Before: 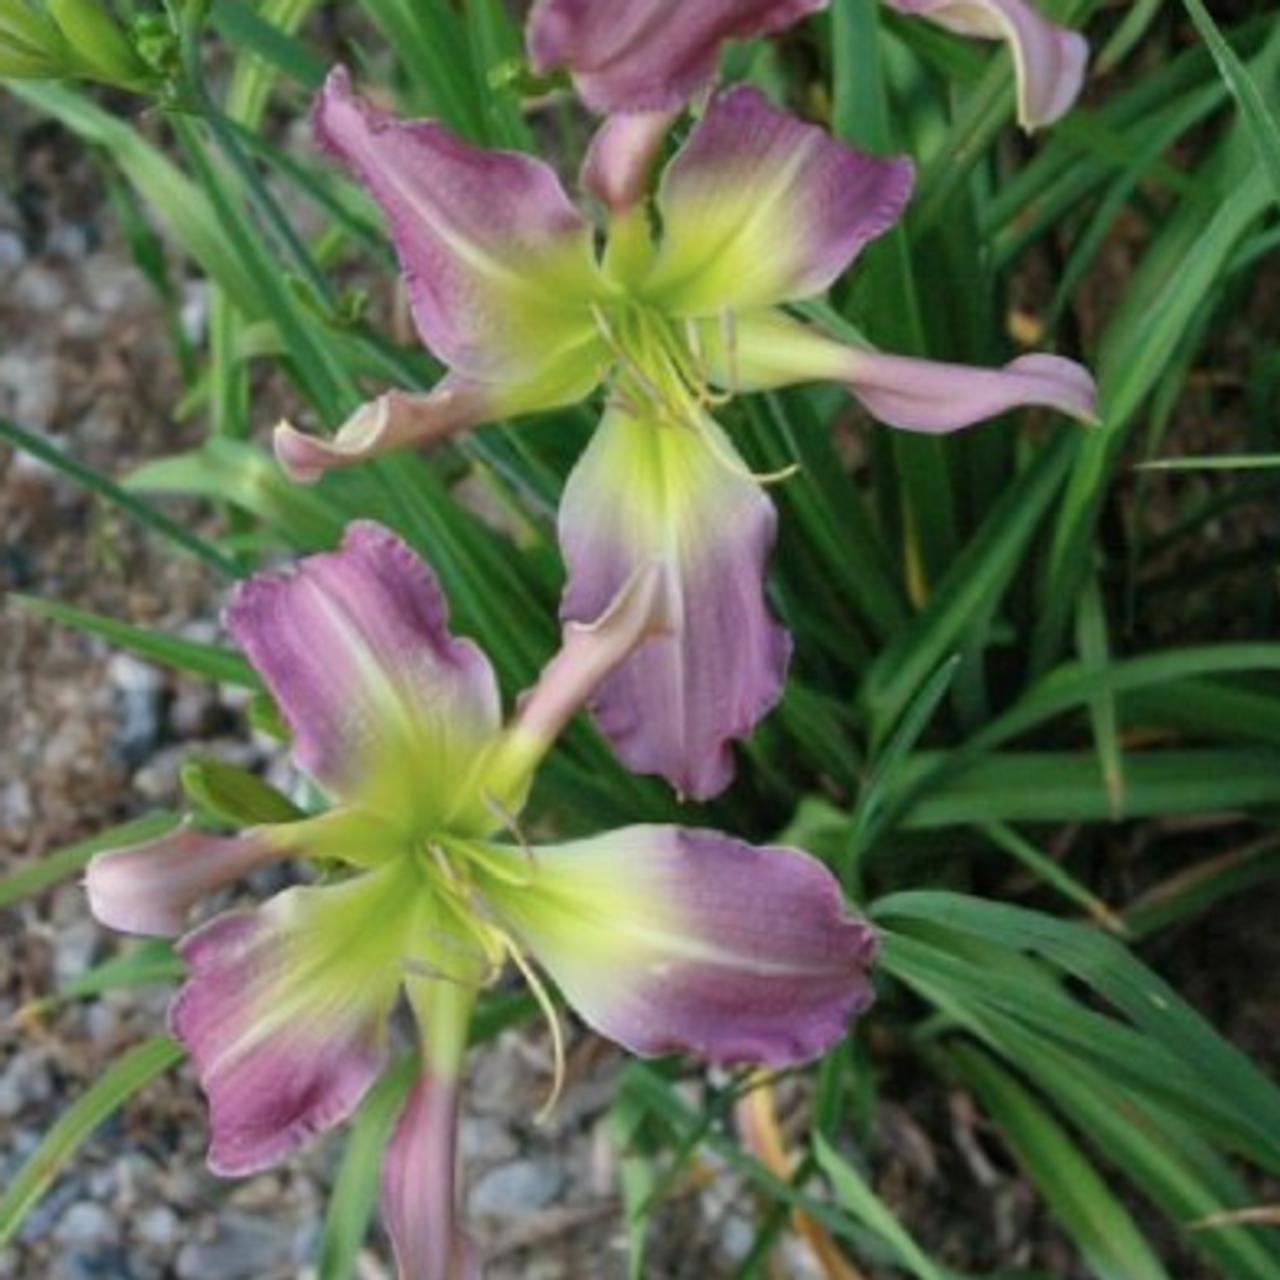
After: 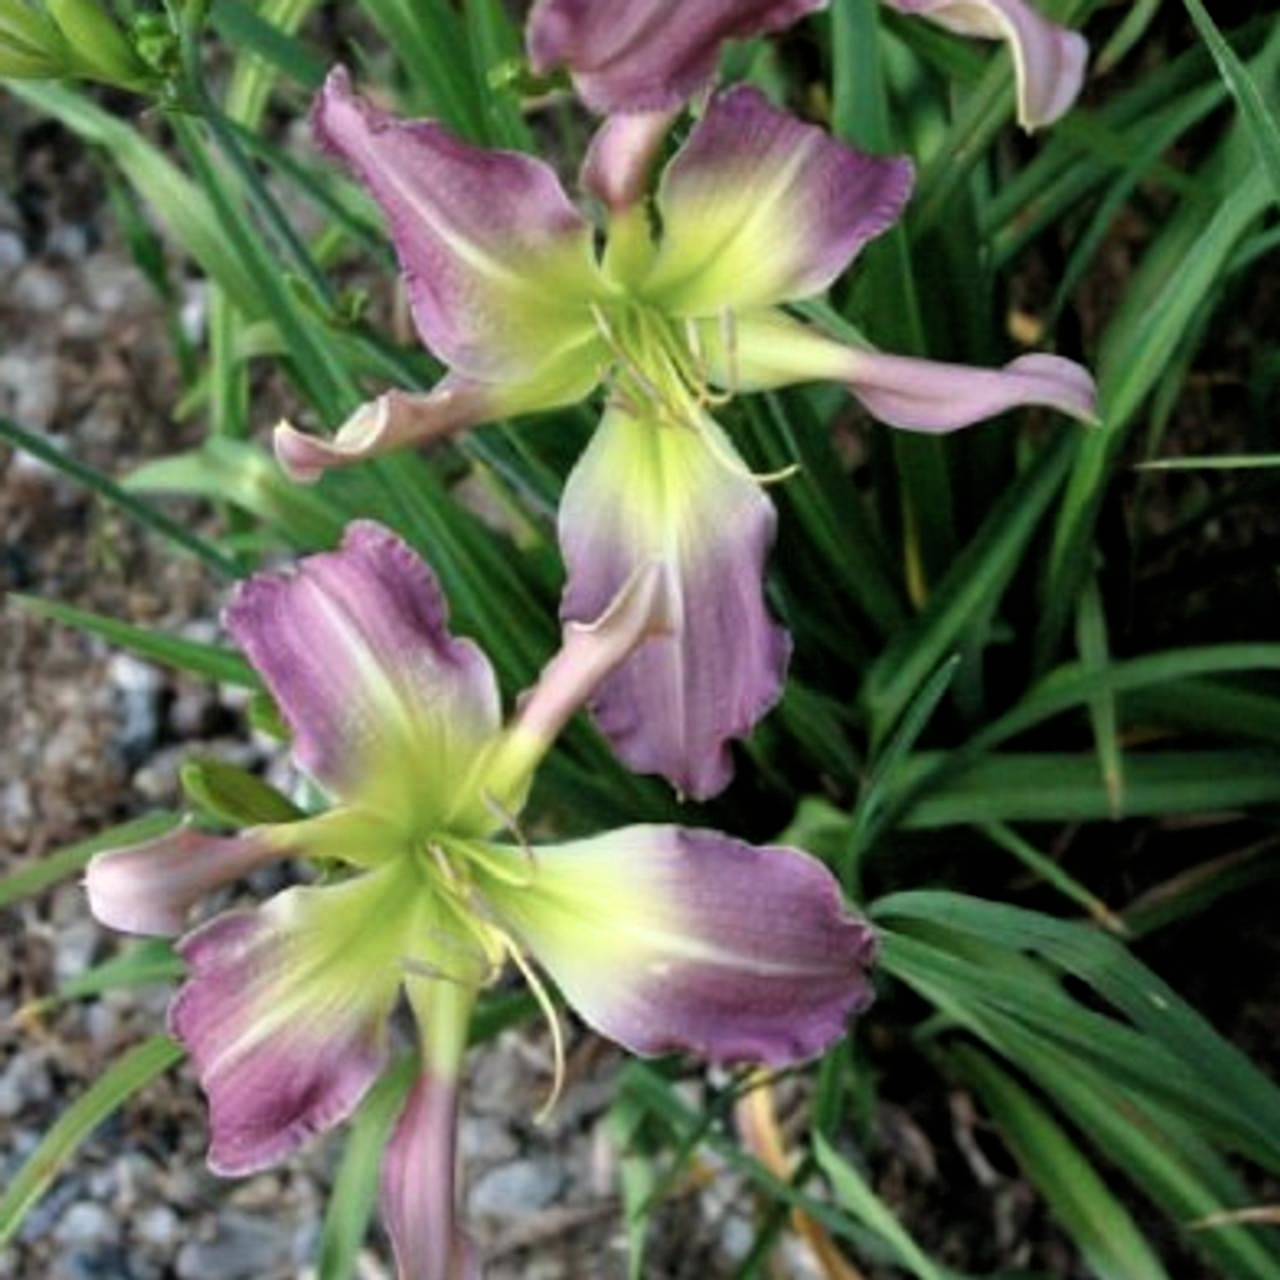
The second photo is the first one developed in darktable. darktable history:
filmic rgb: black relative exposure -8.21 EV, white relative exposure 2.2 EV, target white luminance 99.945%, hardness 7.13, latitude 75.25%, contrast 1.324, highlights saturation mix -2.2%, shadows ↔ highlights balance 30.5%
